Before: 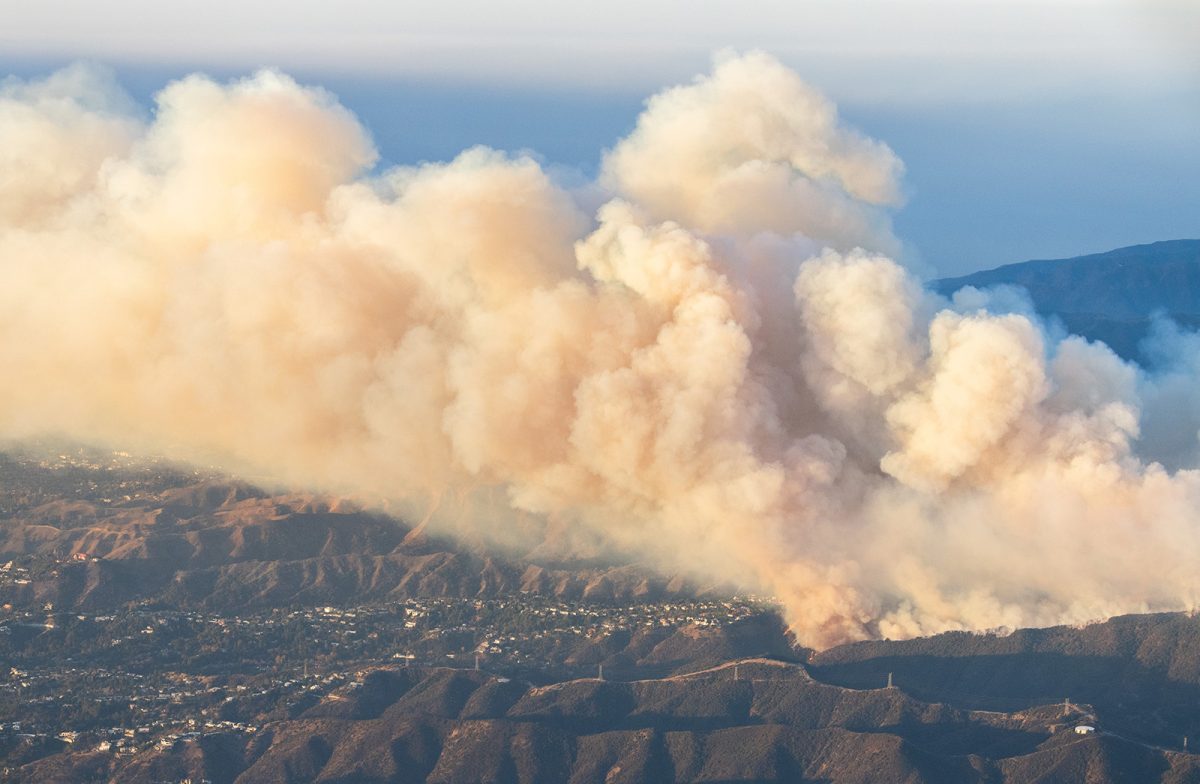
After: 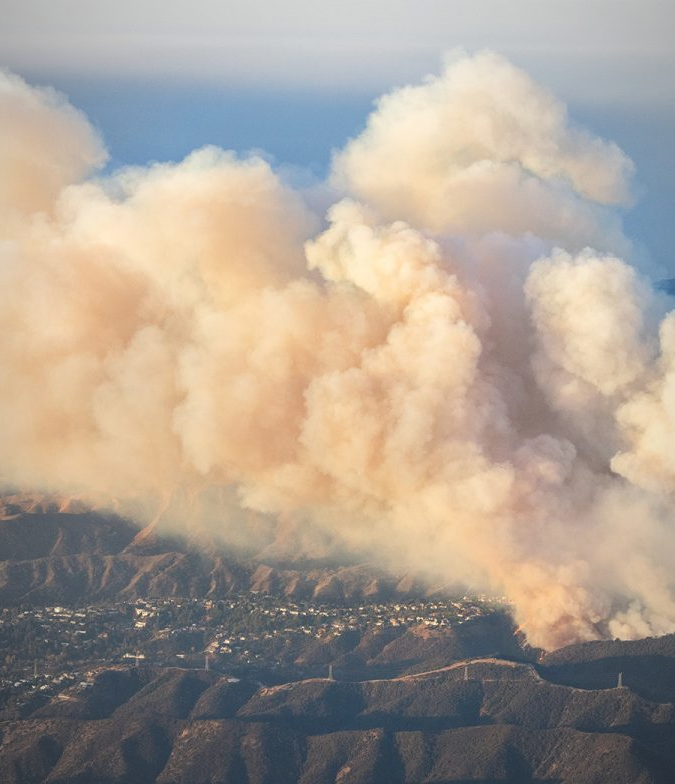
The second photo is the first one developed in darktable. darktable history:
vignetting: fall-off radius 70%, automatic ratio true
crop and rotate: left 22.516%, right 21.234%
